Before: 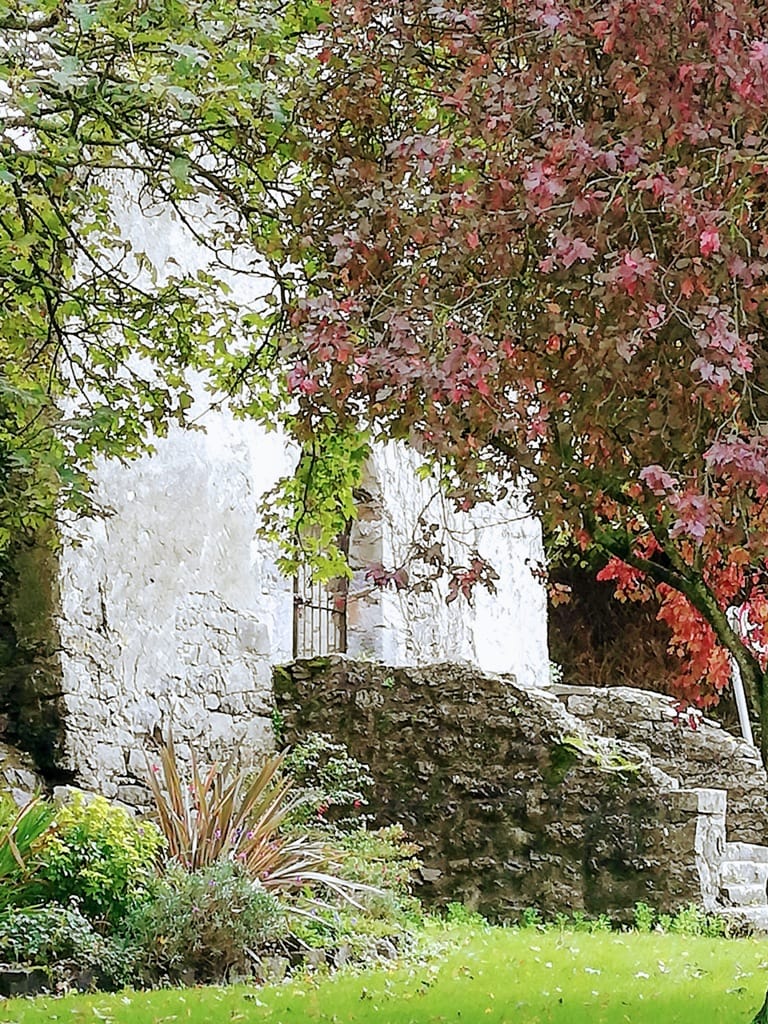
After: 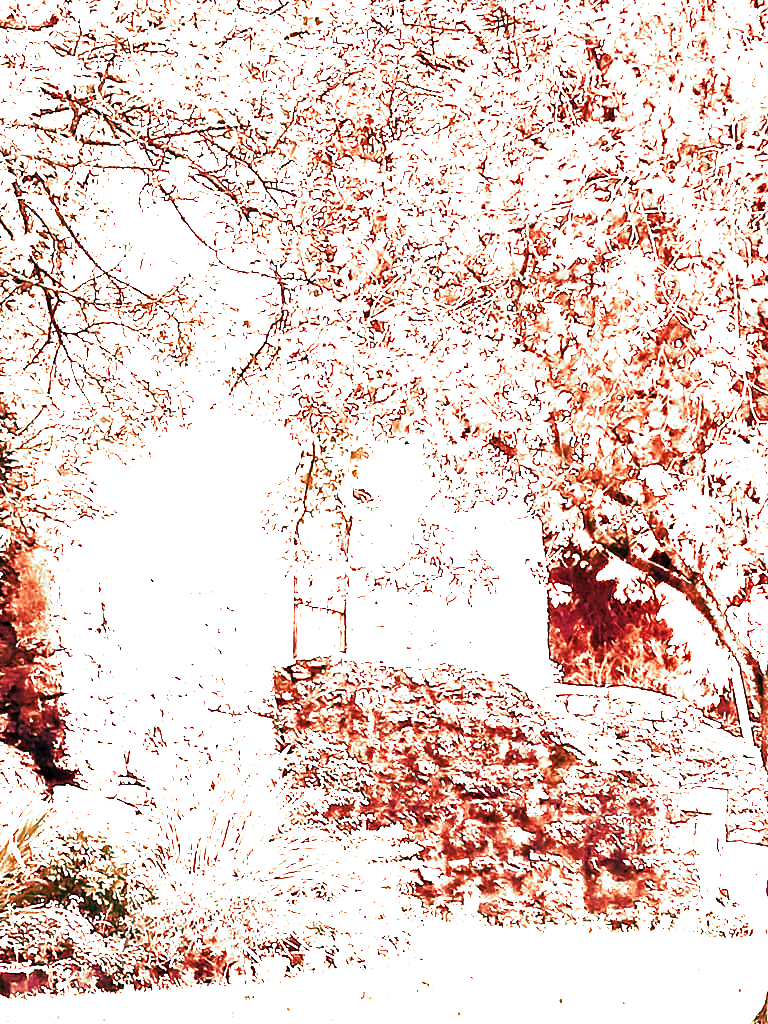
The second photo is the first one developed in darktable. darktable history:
split-toning: shadows › hue 290.82°, shadows › saturation 0.34, highlights › saturation 0.38, balance 0, compress 50%
white balance: red 4.26, blue 1.802
